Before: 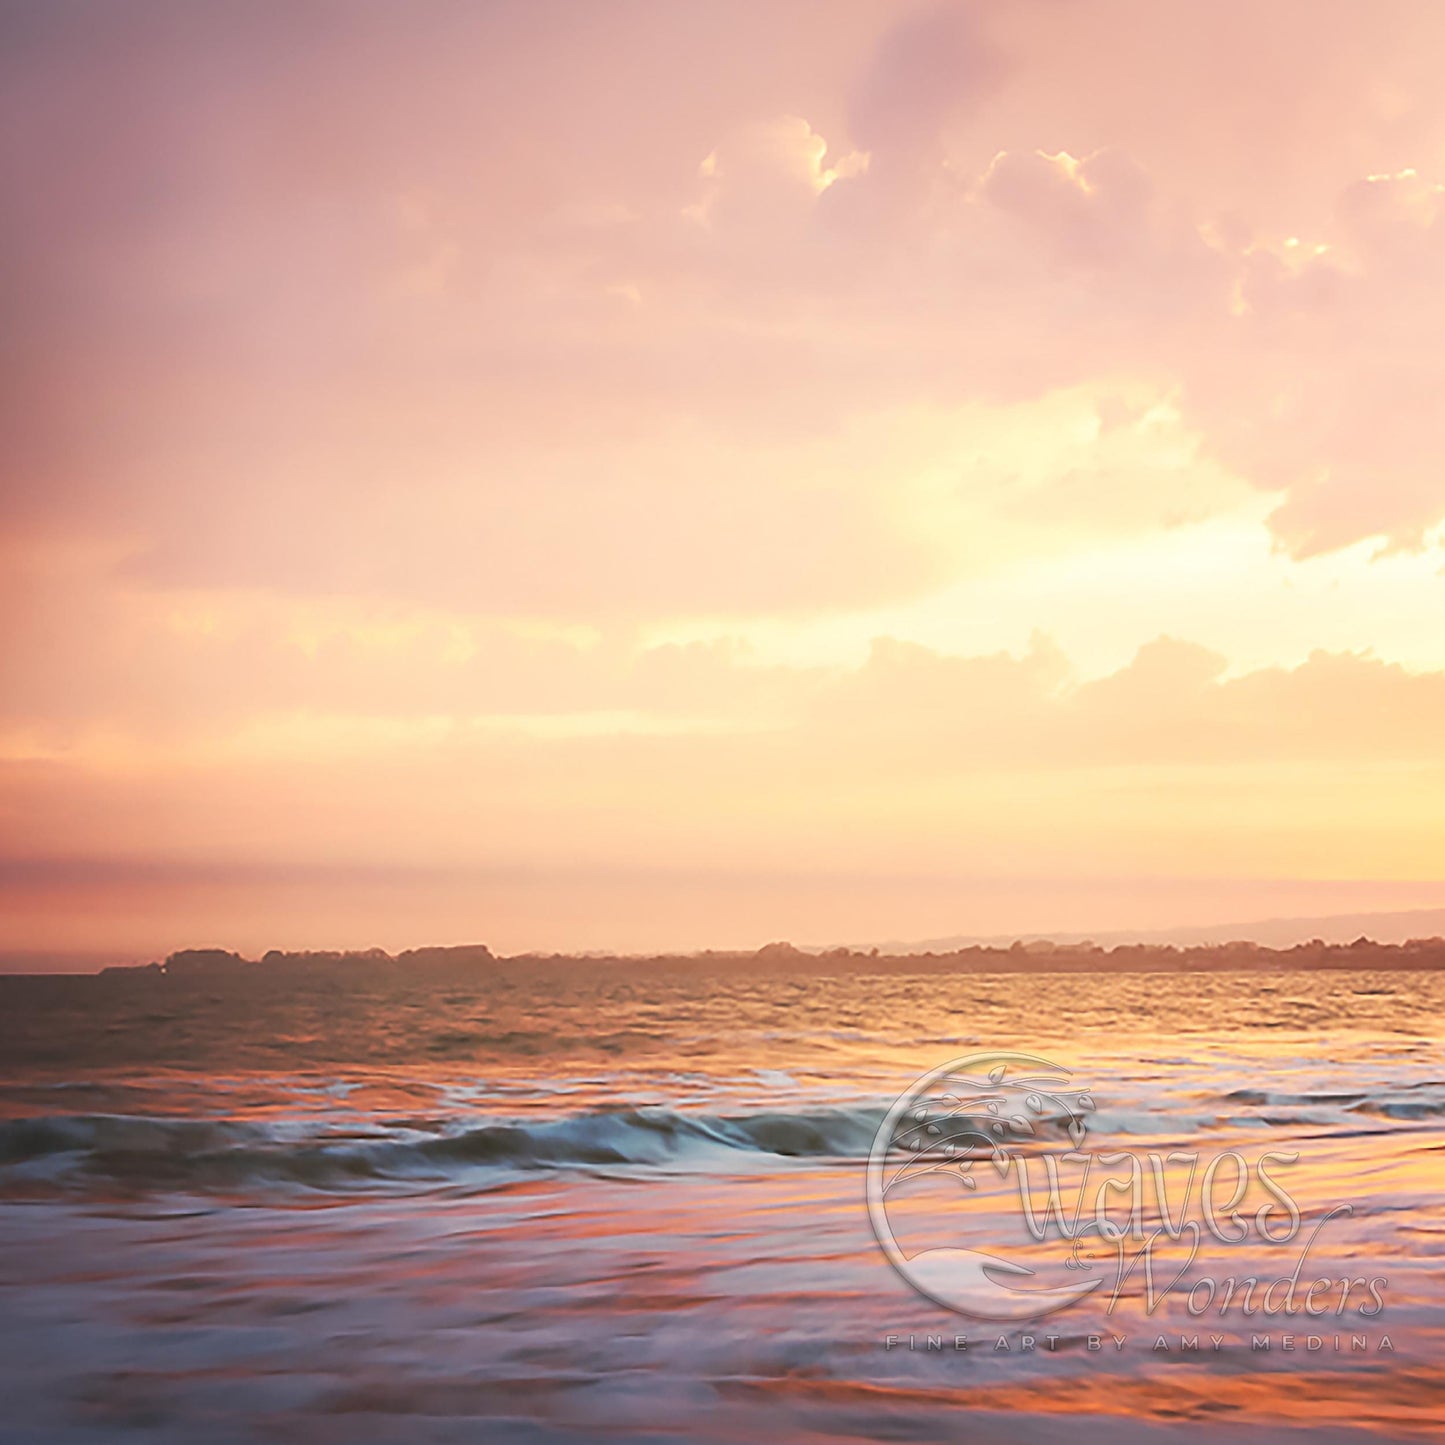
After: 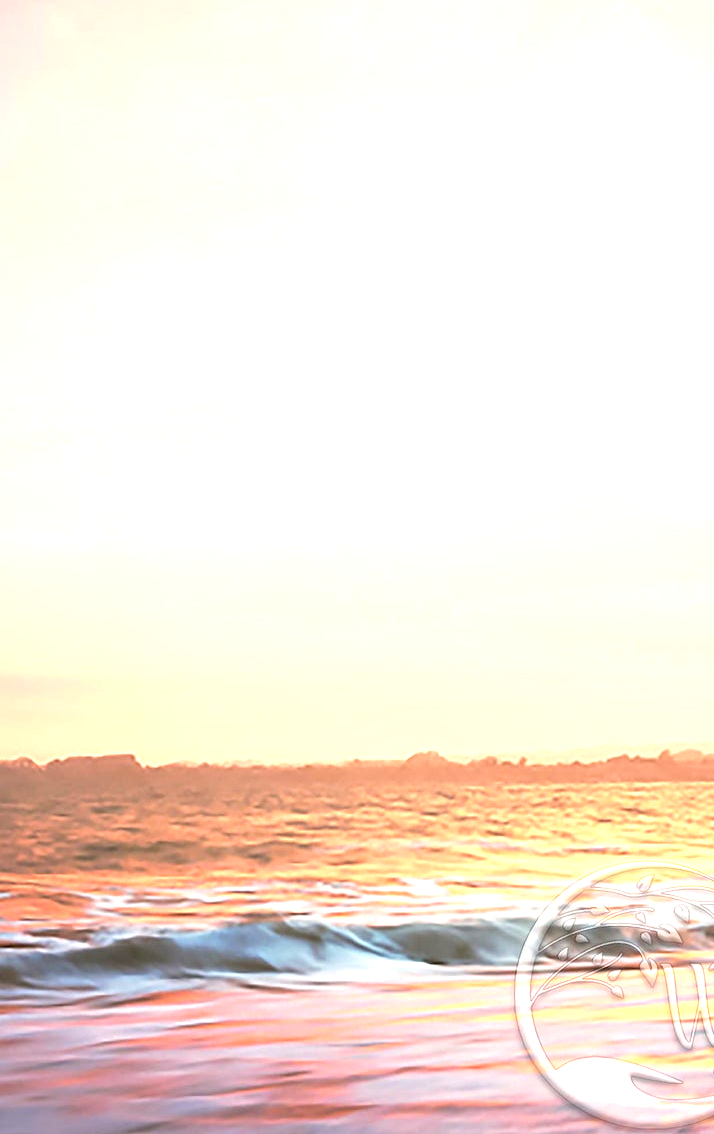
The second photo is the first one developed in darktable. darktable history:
exposure: black level correction 0.001, exposure 1.116 EV, compensate highlight preservation false
crop and rotate: angle 0.02°, left 24.353%, top 13.219%, right 26.156%, bottom 8.224%
